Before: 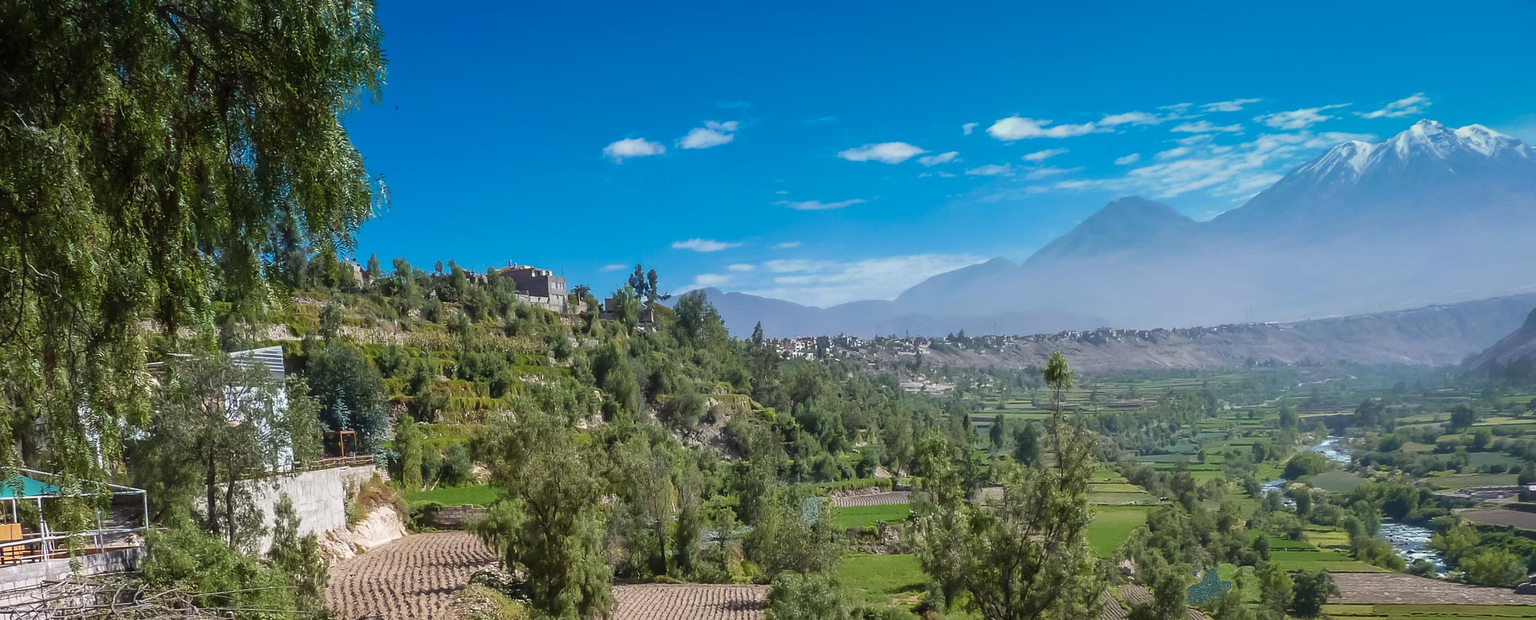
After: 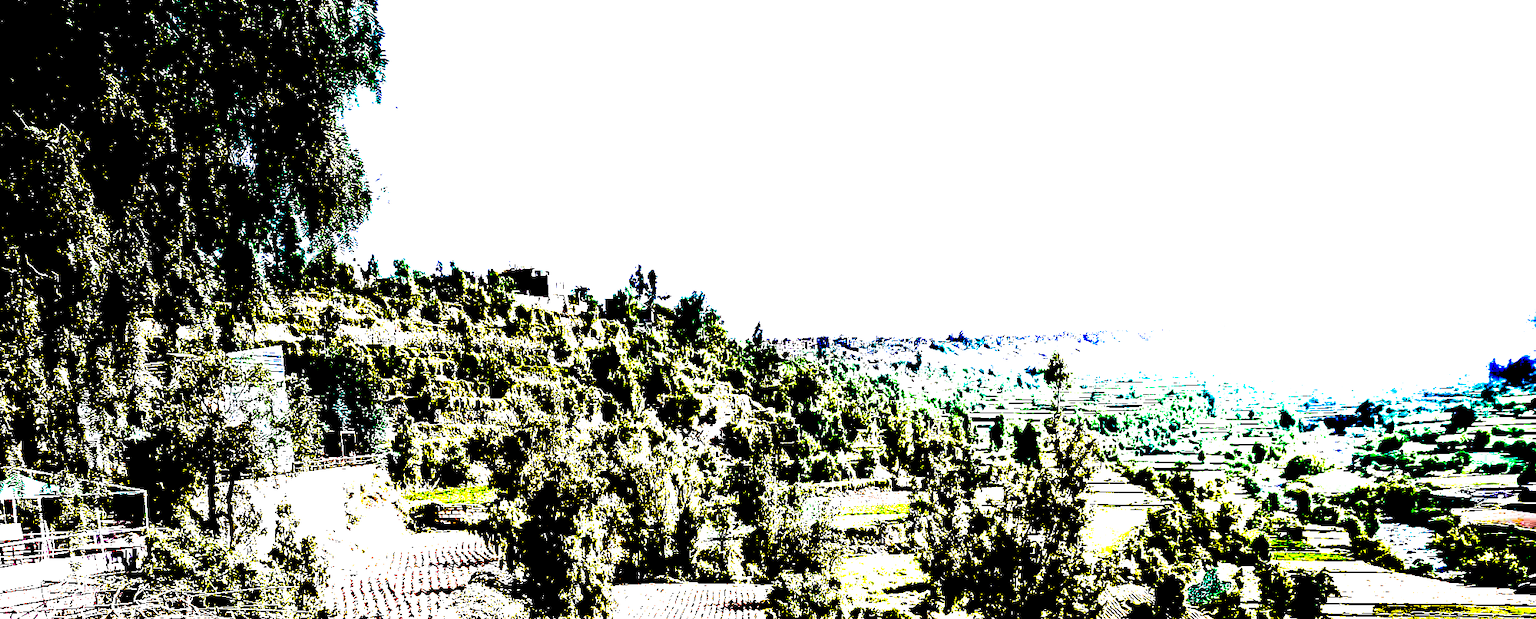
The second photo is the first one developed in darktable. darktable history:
haze removal: compatibility mode true, adaptive false
exposure: black level correction 0.1, exposure 3 EV, compensate highlight preservation false
split-toning: shadows › saturation 0.3, highlights › hue 180°, highlights › saturation 0.3, compress 0%
